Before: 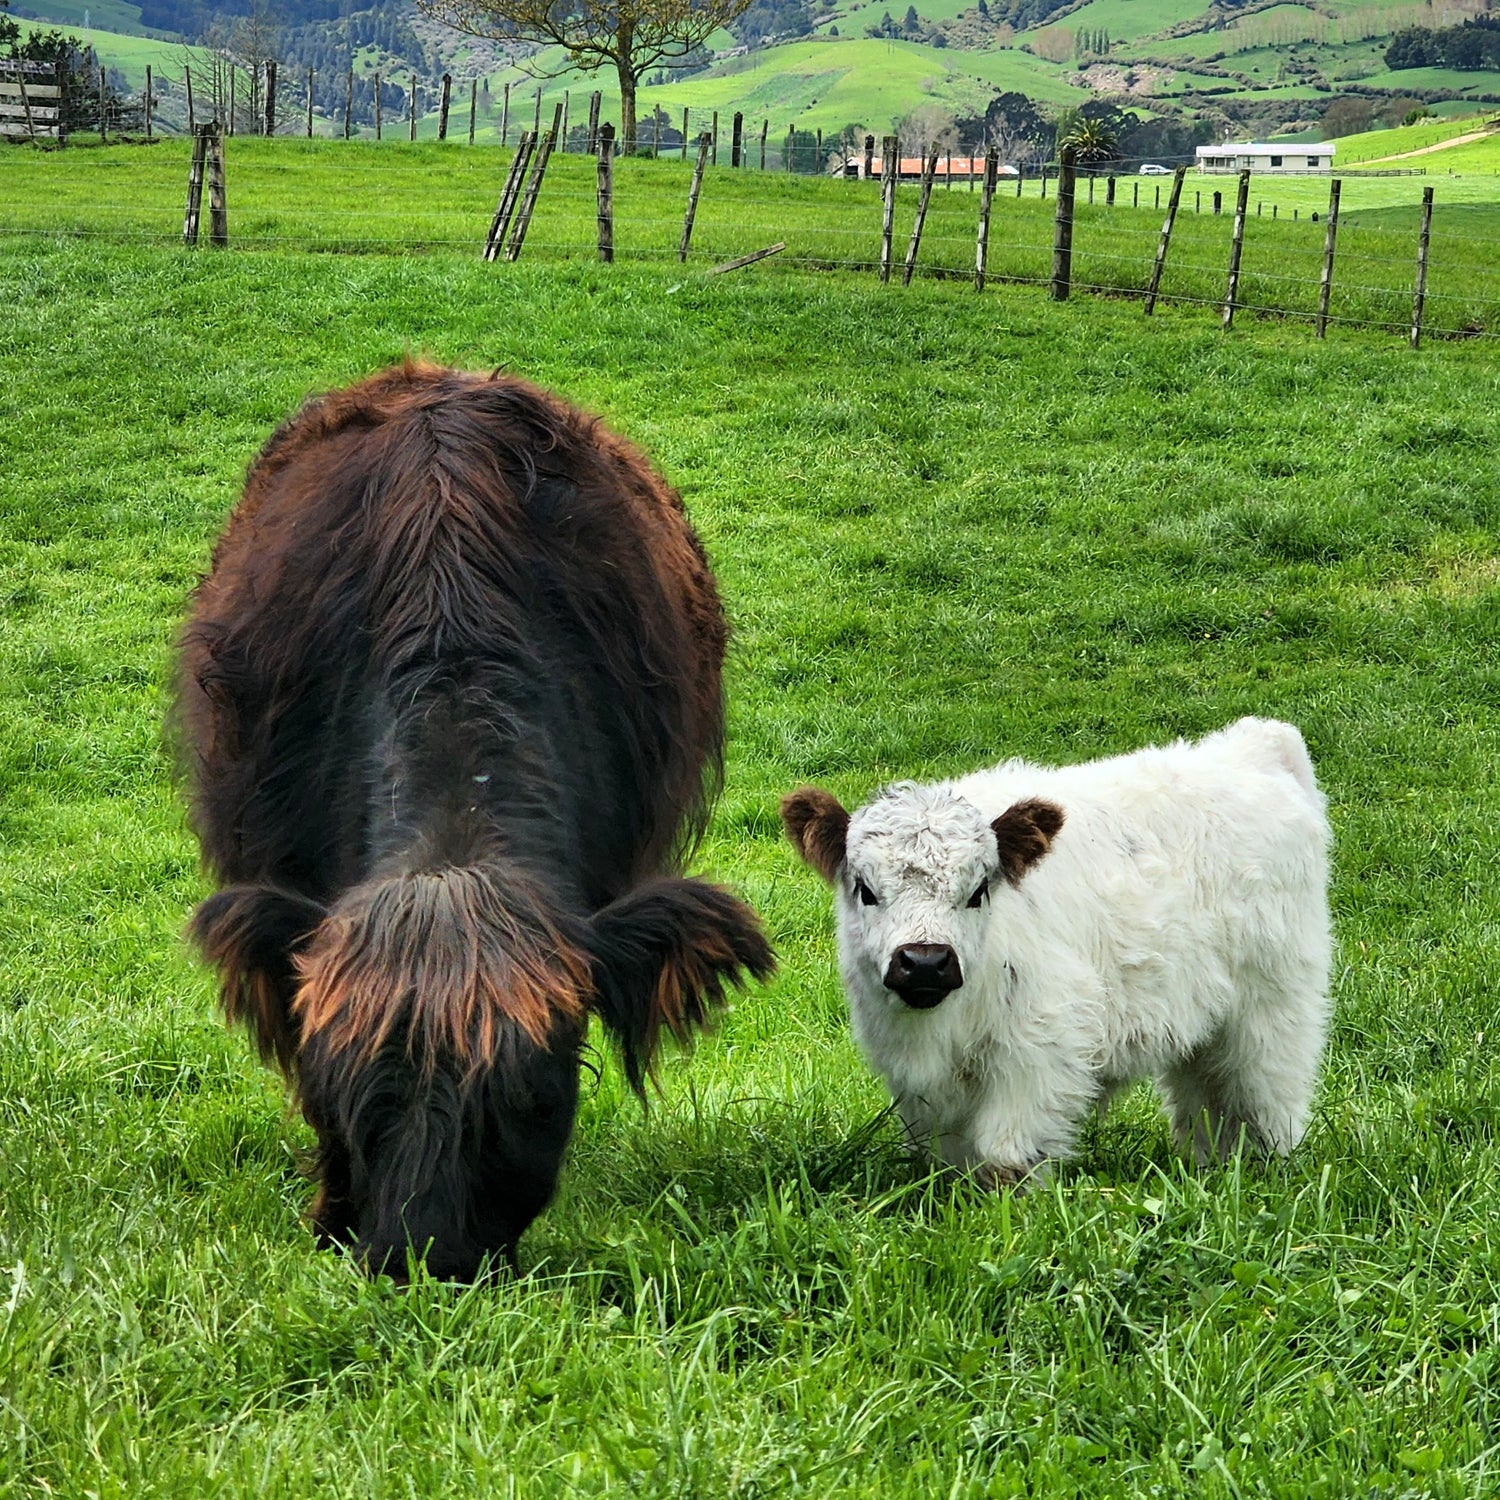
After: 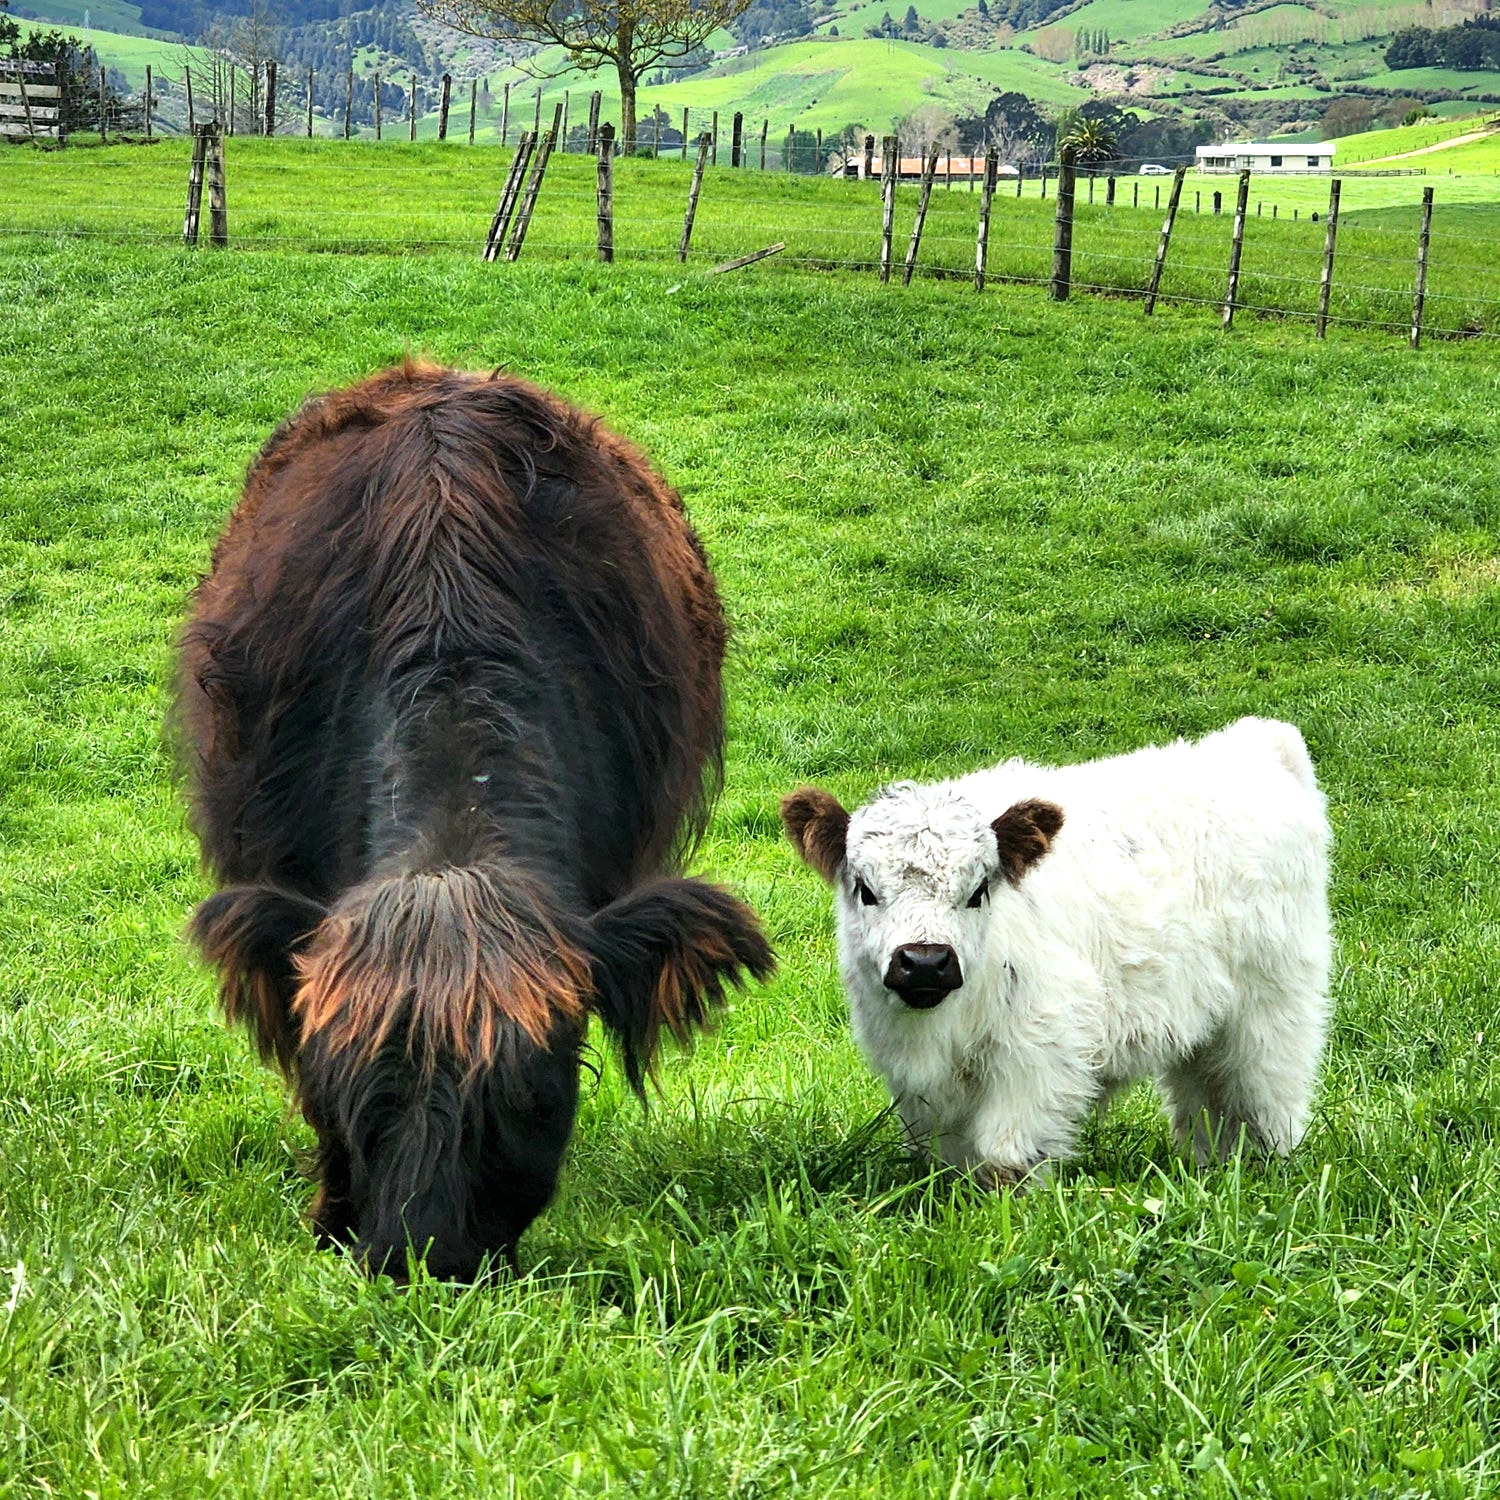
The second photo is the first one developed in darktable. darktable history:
exposure: exposure 0.437 EV, compensate exposure bias true, compensate highlight preservation false
